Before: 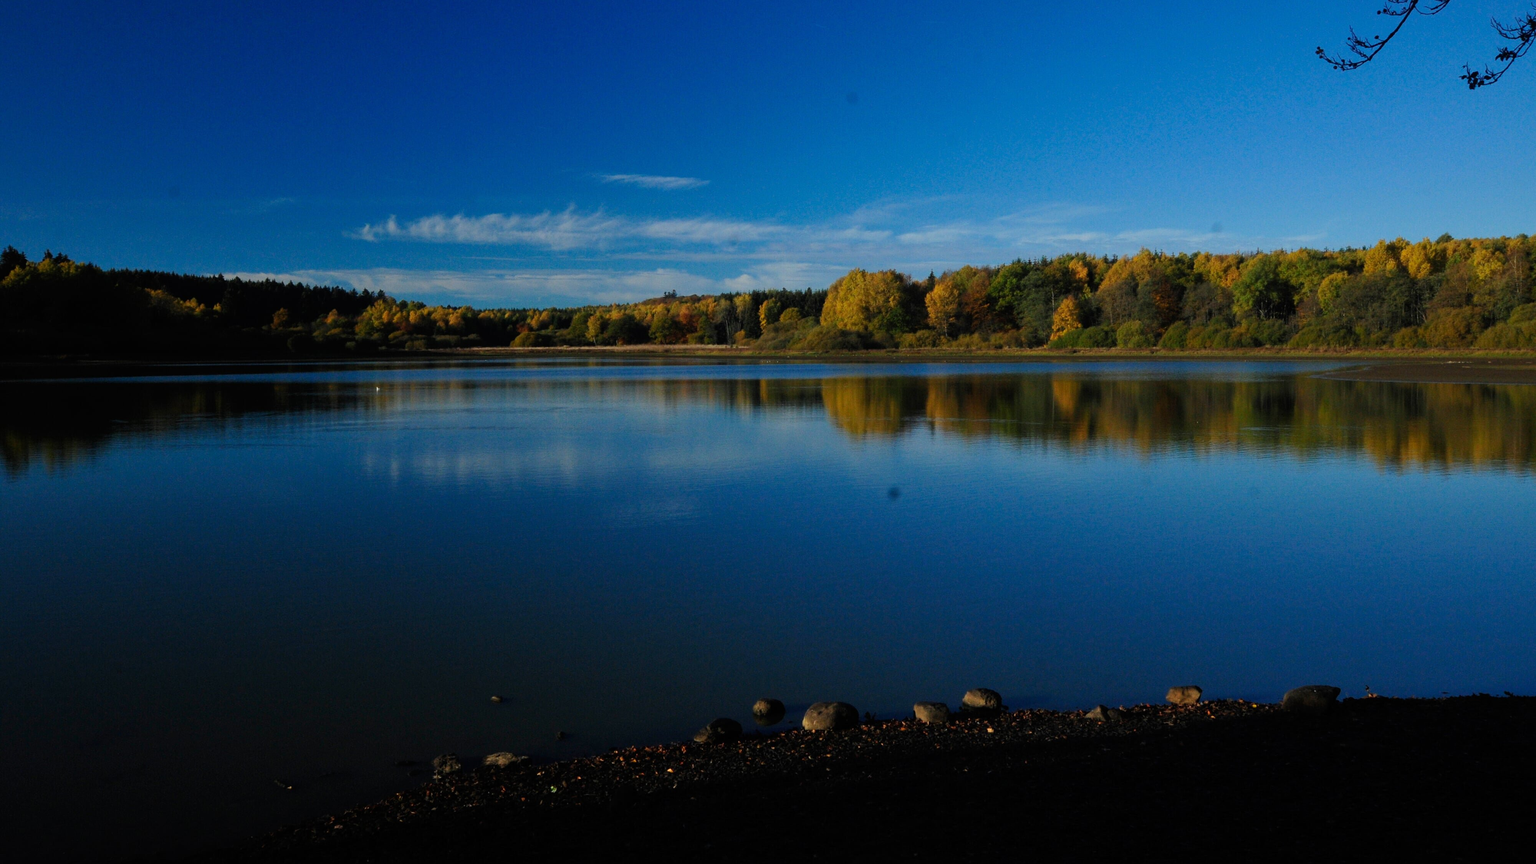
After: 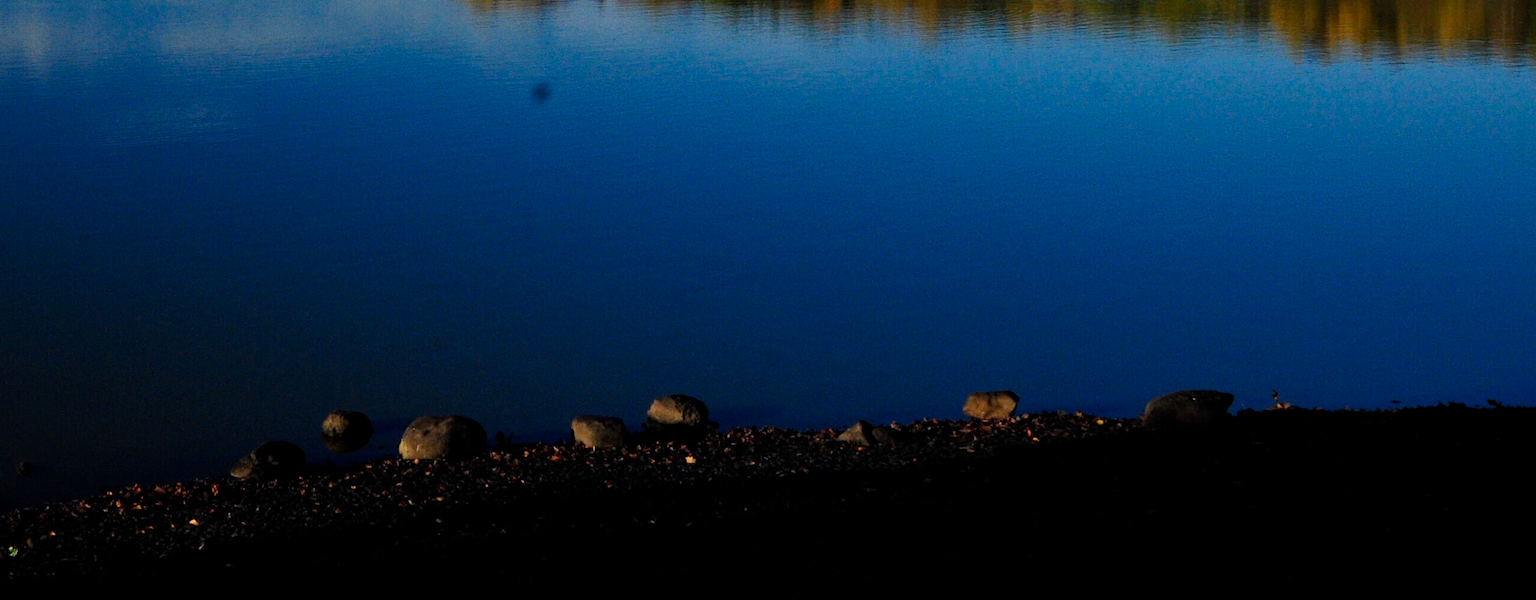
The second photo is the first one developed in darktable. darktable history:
exposure: black level correction 0.001, compensate highlight preservation false
crop and rotate: left 35.509%, top 50.238%, bottom 4.934%
haze removal: compatibility mode true, adaptive false
color balance: gamma [0.9, 0.988, 0.975, 1.025], gain [1.05, 1, 1, 1]
